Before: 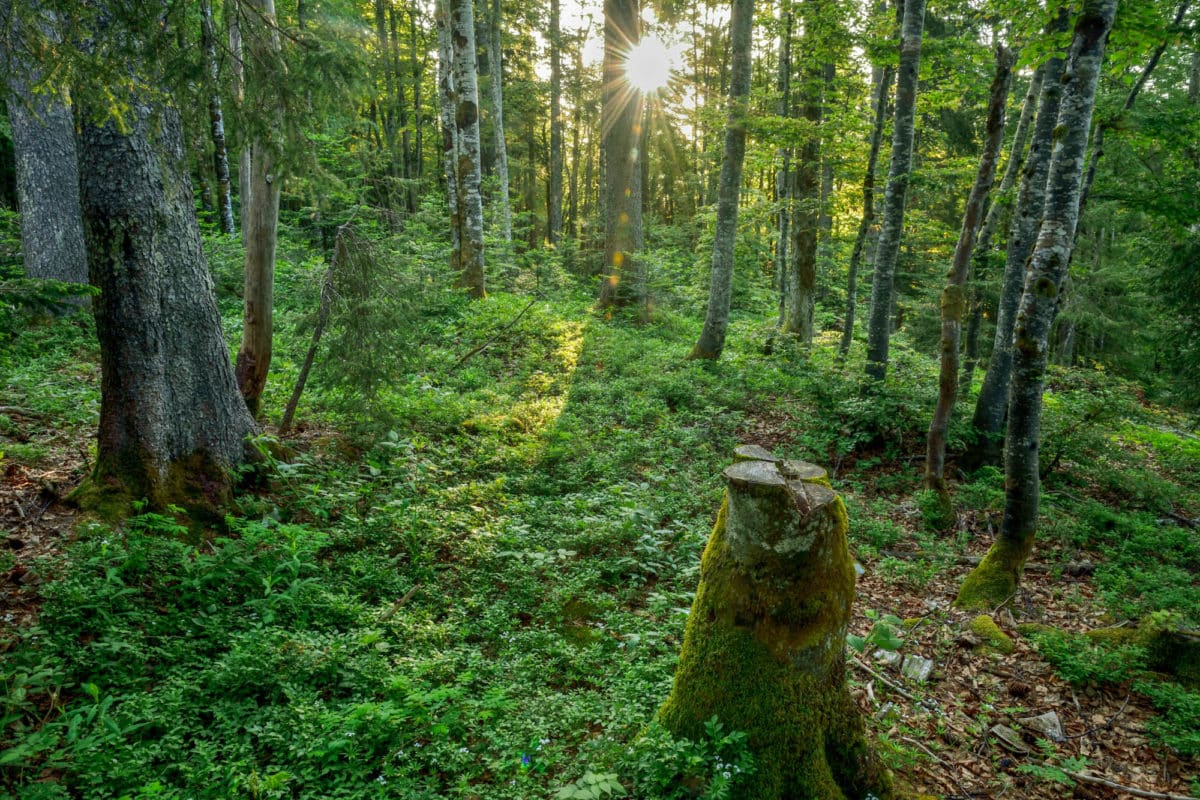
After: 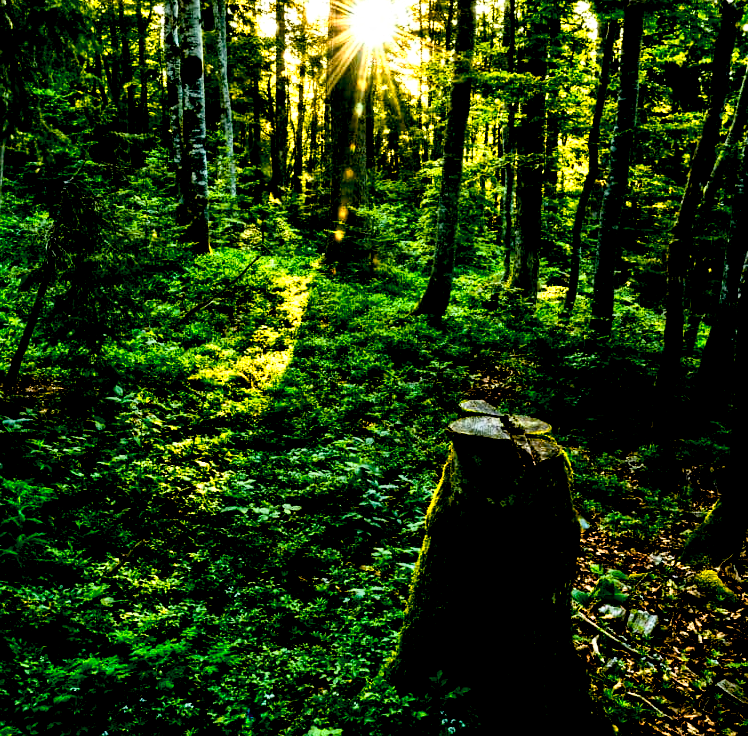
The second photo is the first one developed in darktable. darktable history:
crop and rotate: left 22.918%, top 5.629%, right 14.711%, bottom 2.247%
color balance: contrast -0.5%
color zones: curves: ch0 [(0.018, 0.548) (0.224, 0.64) (0.425, 0.447) (0.675, 0.575) (0.732, 0.579)]; ch1 [(0.066, 0.487) (0.25, 0.5) (0.404, 0.43) (0.75, 0.421) (0.956, 0.421)]; ch2 [(0.044, 0.561) (0.215, 0.465) (0.399, 0.544) (0.465, 0.548) (0.614, 0.447) (0.724, 0.43) (0.882, 0.623) (0.956, 0.632)]
tone curve: curves: ch0 [(0, 0) (0.004, 0.001) (0.133, 0.078) (0.325, 0.241) (0.832, 0.917) (1, 1)], color space Lab, linked channels, preserve colors none
color balance rgb: linear chroma grading › shadows -2.2%, linear chroma grading › highlights -15%, linear chroma grading › global chroma -10%, linear chroma grading › mid-tones -10%, perceptual saturation grading › global saturation 45%, perceptual saturation grading › highlights -50%, perceptual saturation grading › shadows 30%, perceptual brilliance grading › global brilliance 18%, global vibrance 45%
exposure: black level correction 0.1, exposure -0.092 EV, compensate highlight preservation false
